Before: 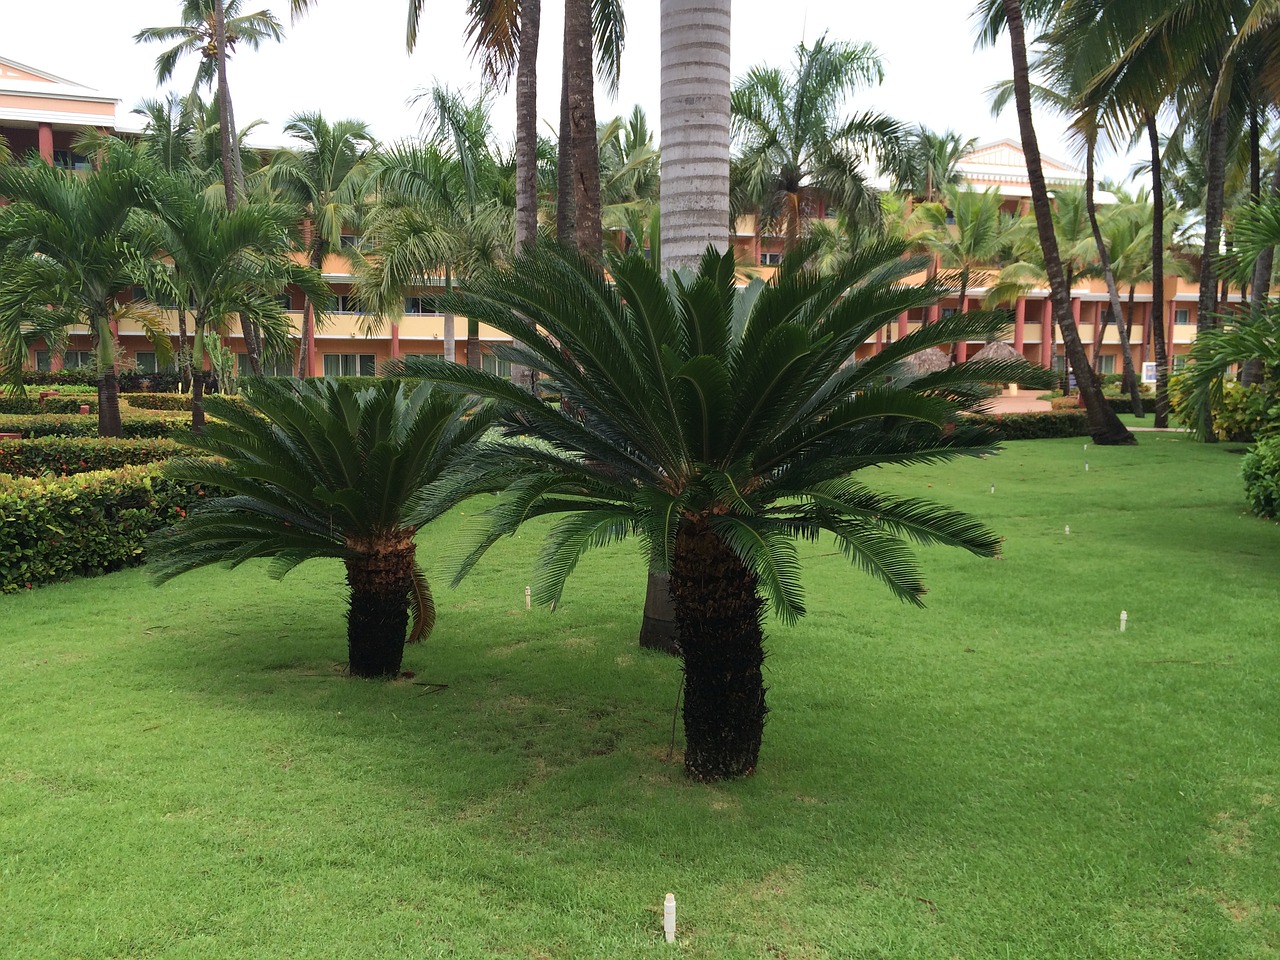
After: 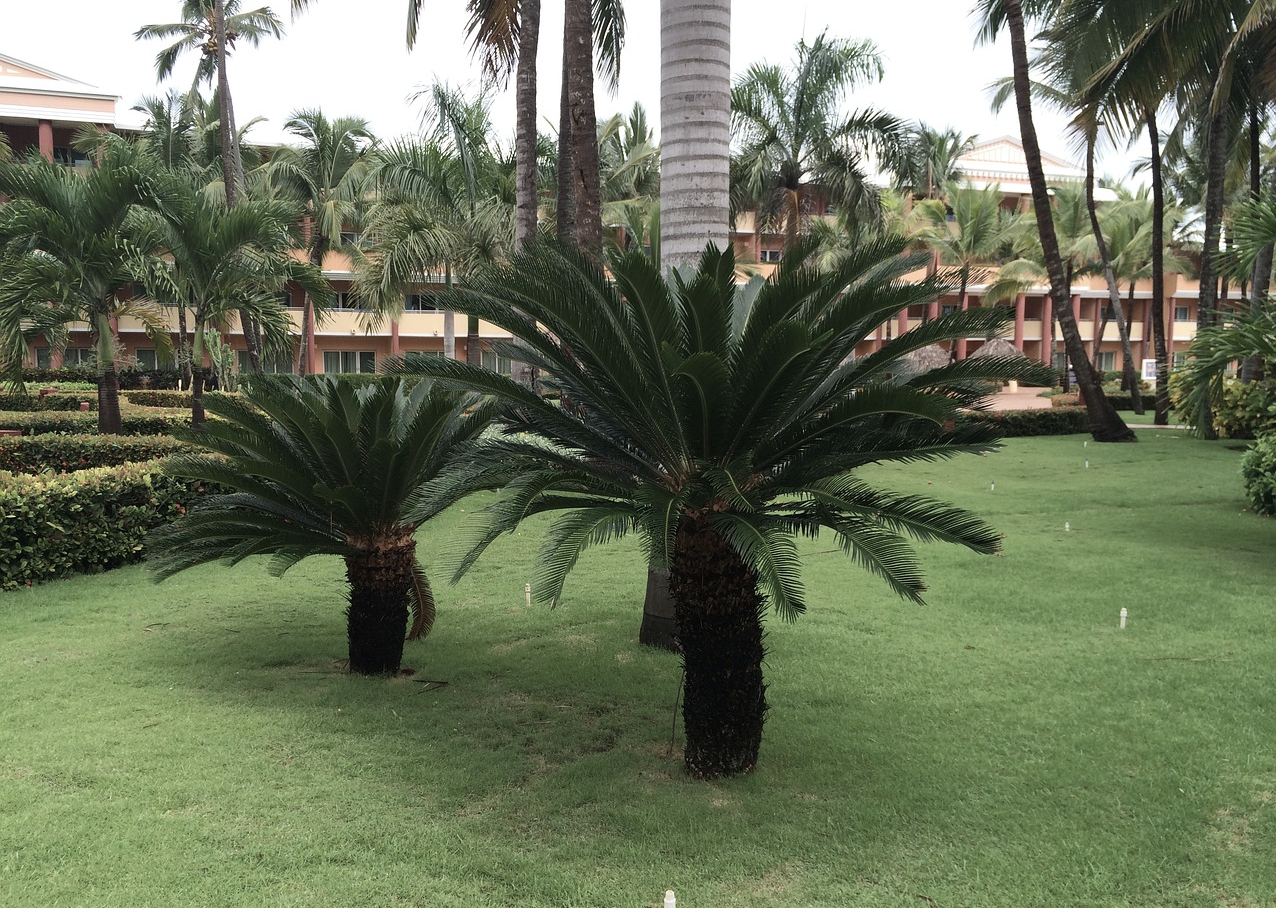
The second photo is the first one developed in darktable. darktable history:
crop: top 0.354%, right 0.261%, bottom 4.99%
contrast brightness saturation: contrast 0.096, saturation -0.355
